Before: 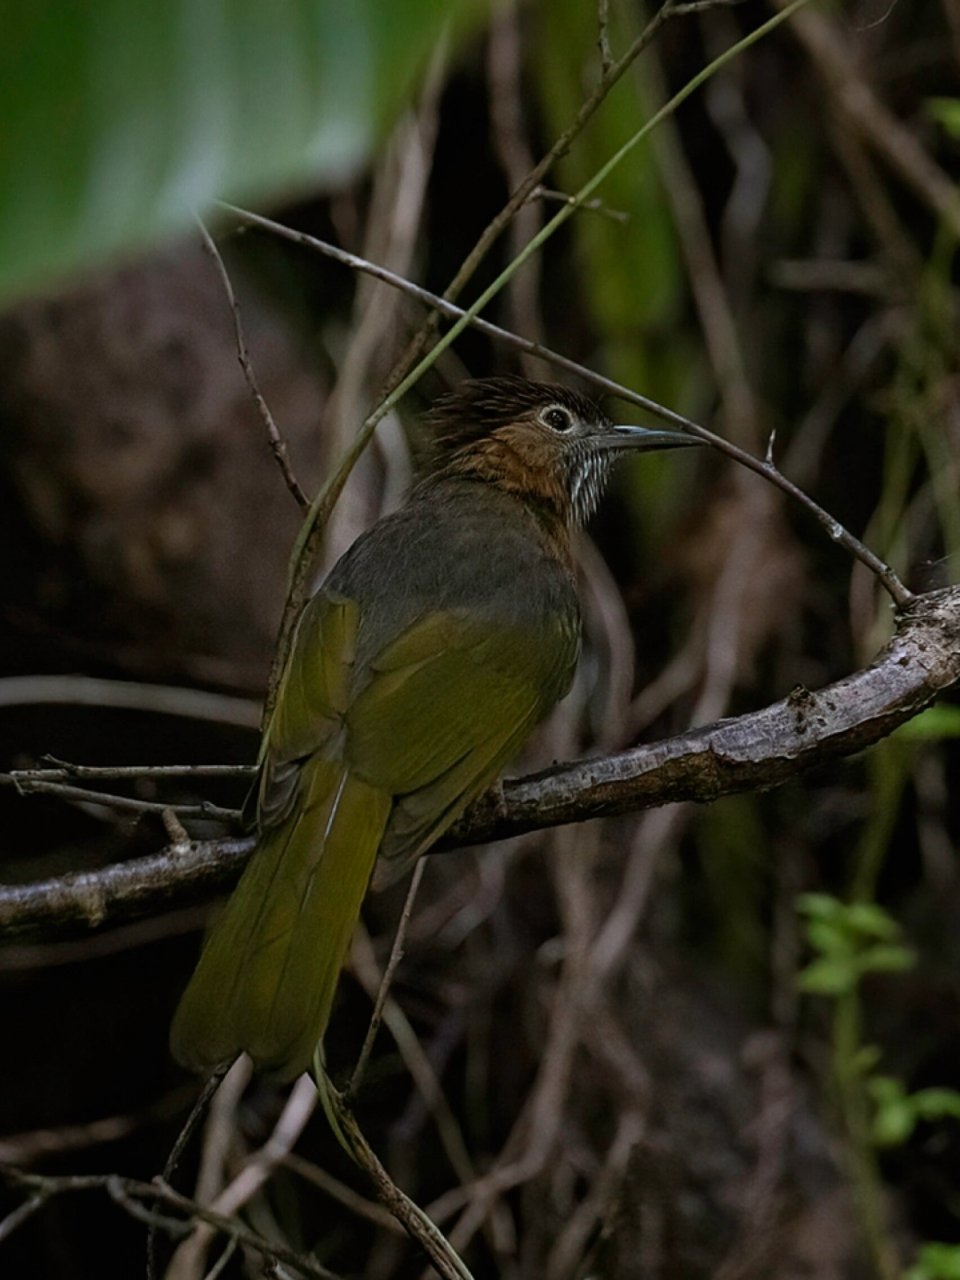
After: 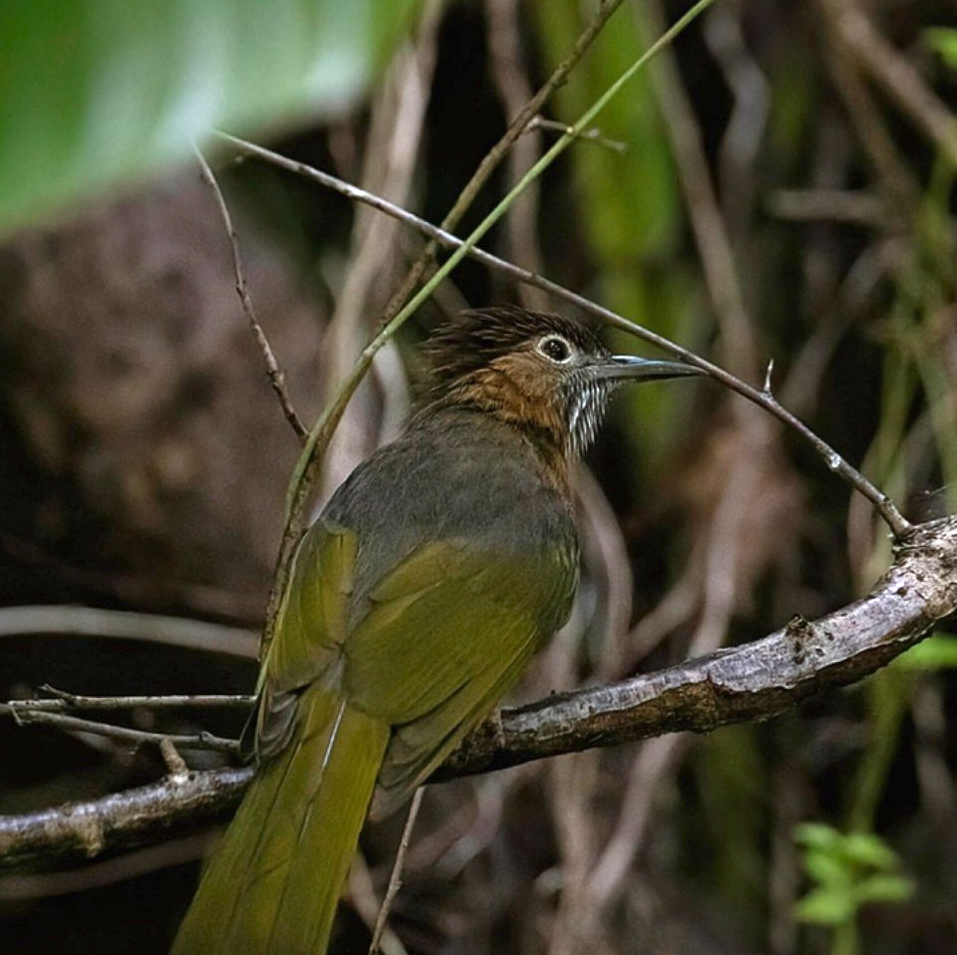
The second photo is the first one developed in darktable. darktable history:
exposure: black level correction 0, exposure 1.2 EV, compensate highlight preservation false
crop: left 0.299%, top 5.5%, bottom 19.83%
